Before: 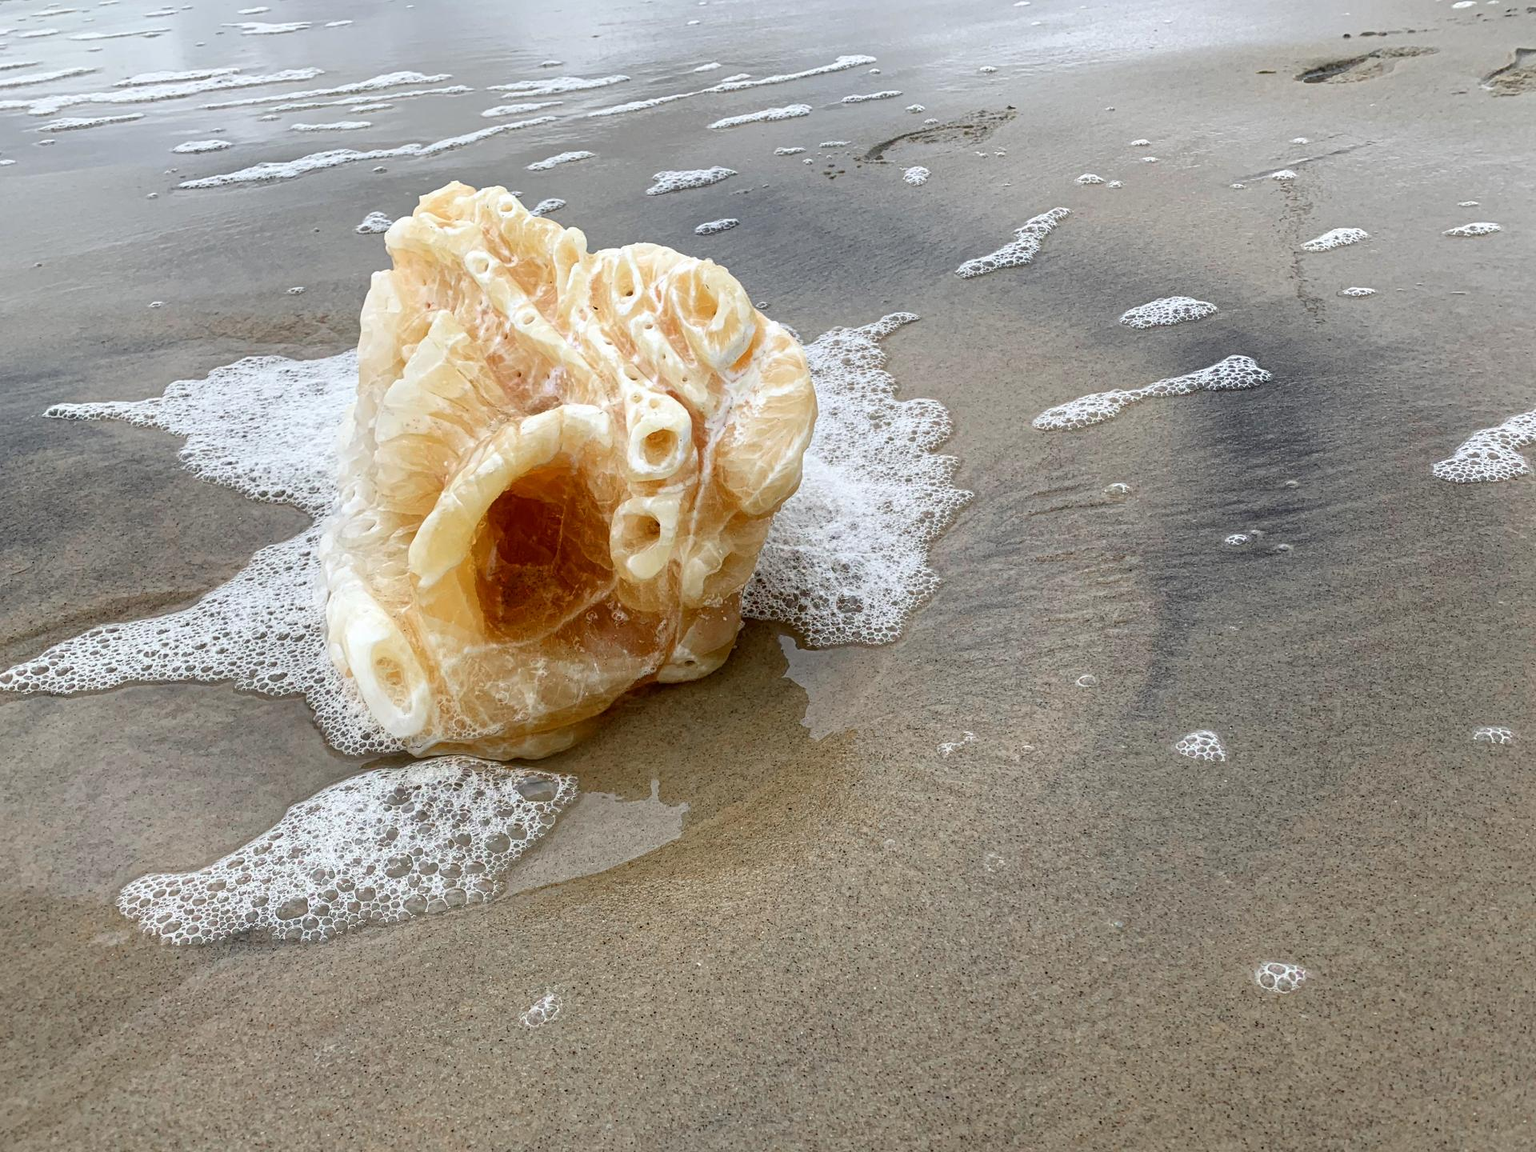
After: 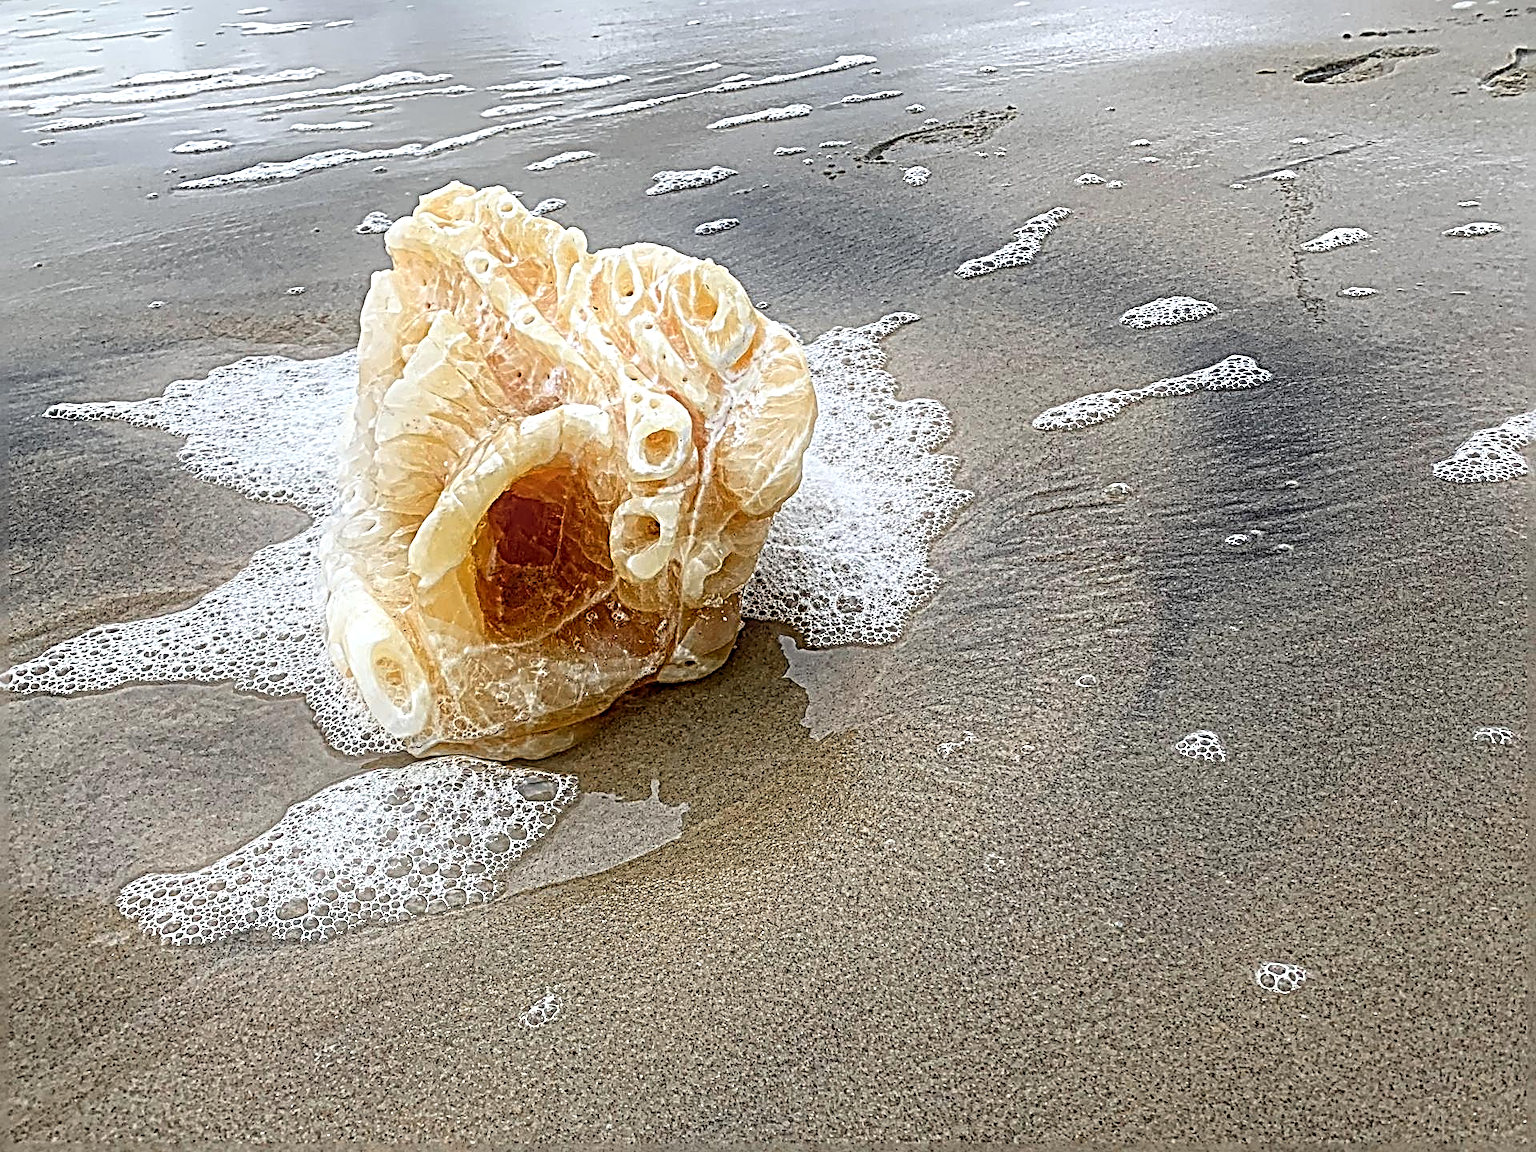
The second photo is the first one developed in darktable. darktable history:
sharpen: radius 4.001, amount 2
bloom: size 15%, threshold 97%, strength 7%
vibrance: on, module defaults
local contrast: on, module defaults
